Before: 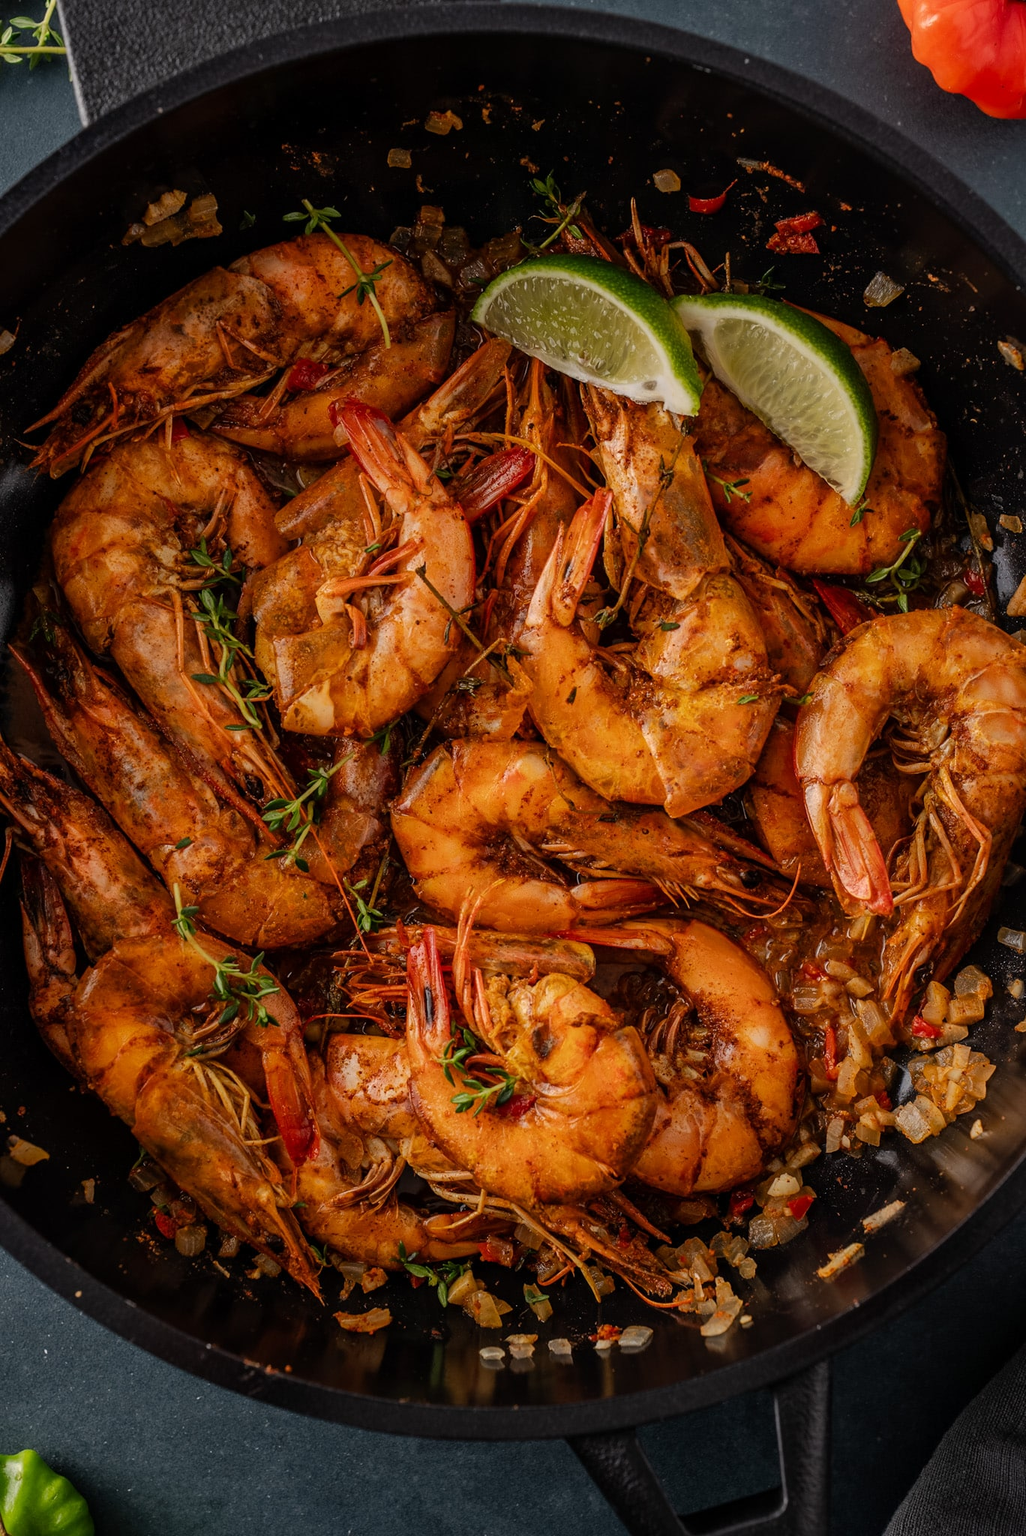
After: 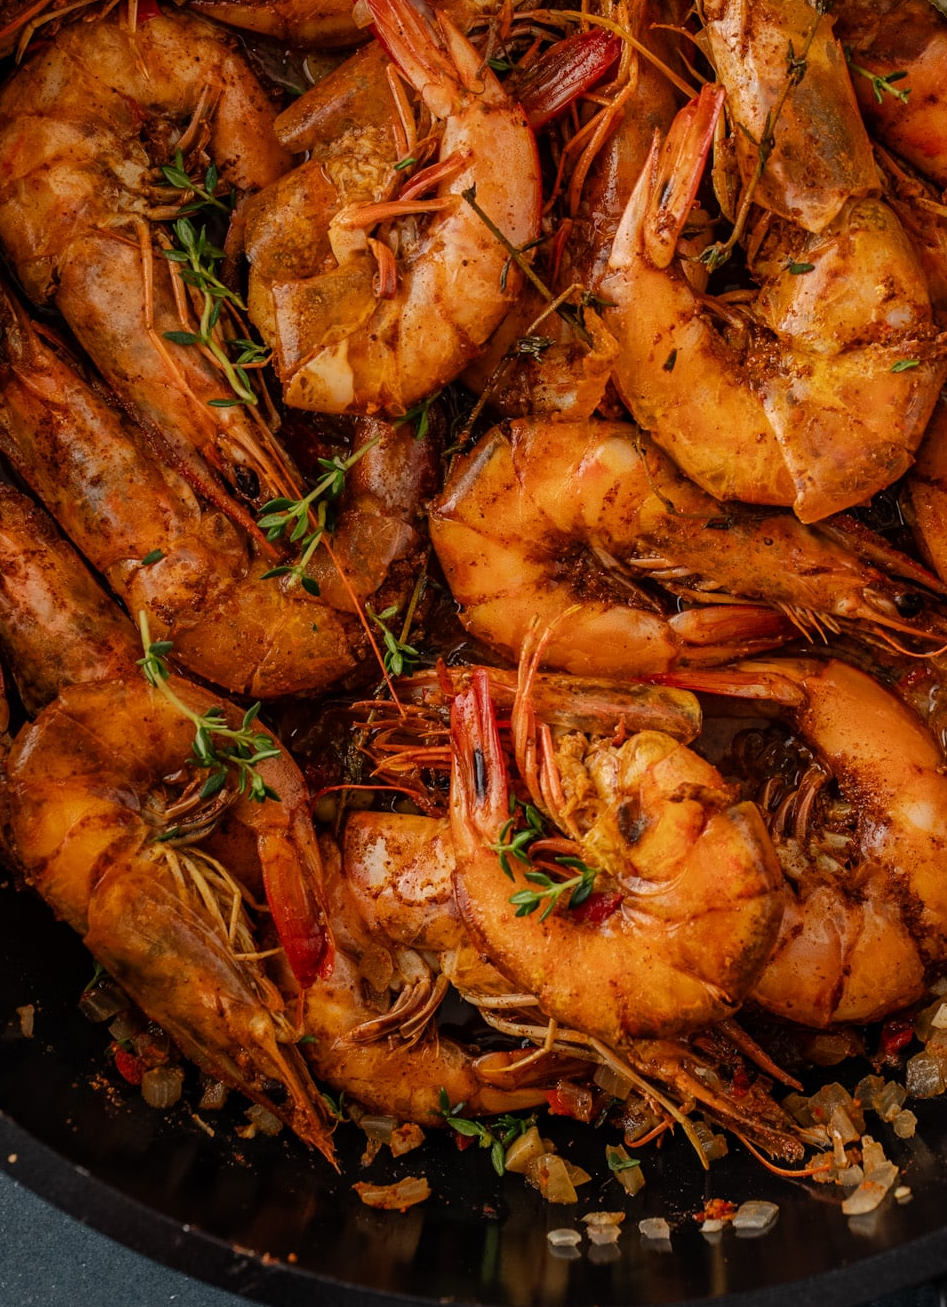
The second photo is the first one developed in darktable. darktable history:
crop: left 6.755%, top 27.722%, right 23.991%, bottom 8.43%
